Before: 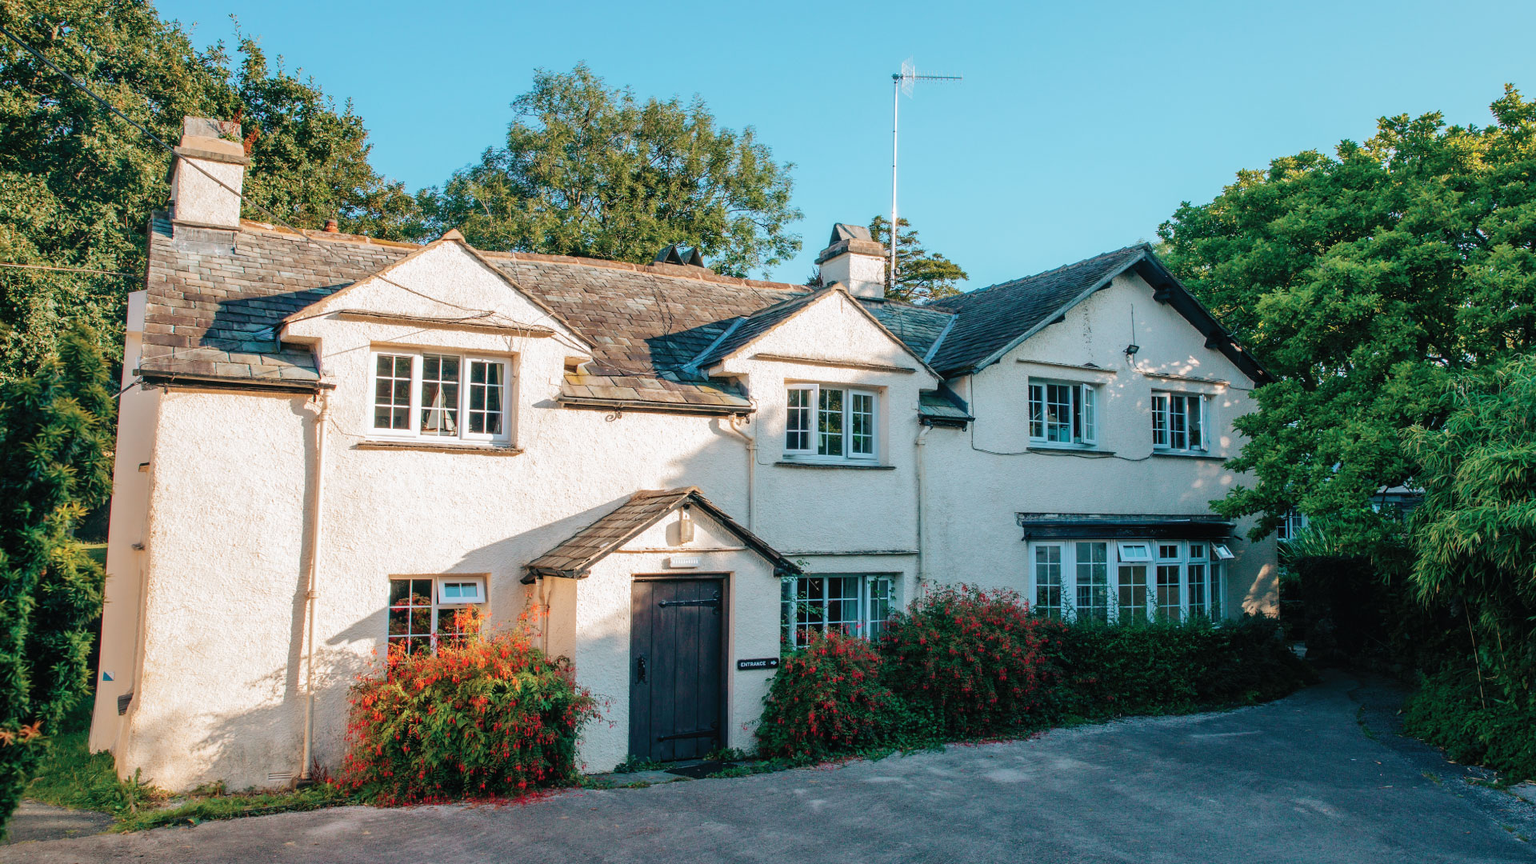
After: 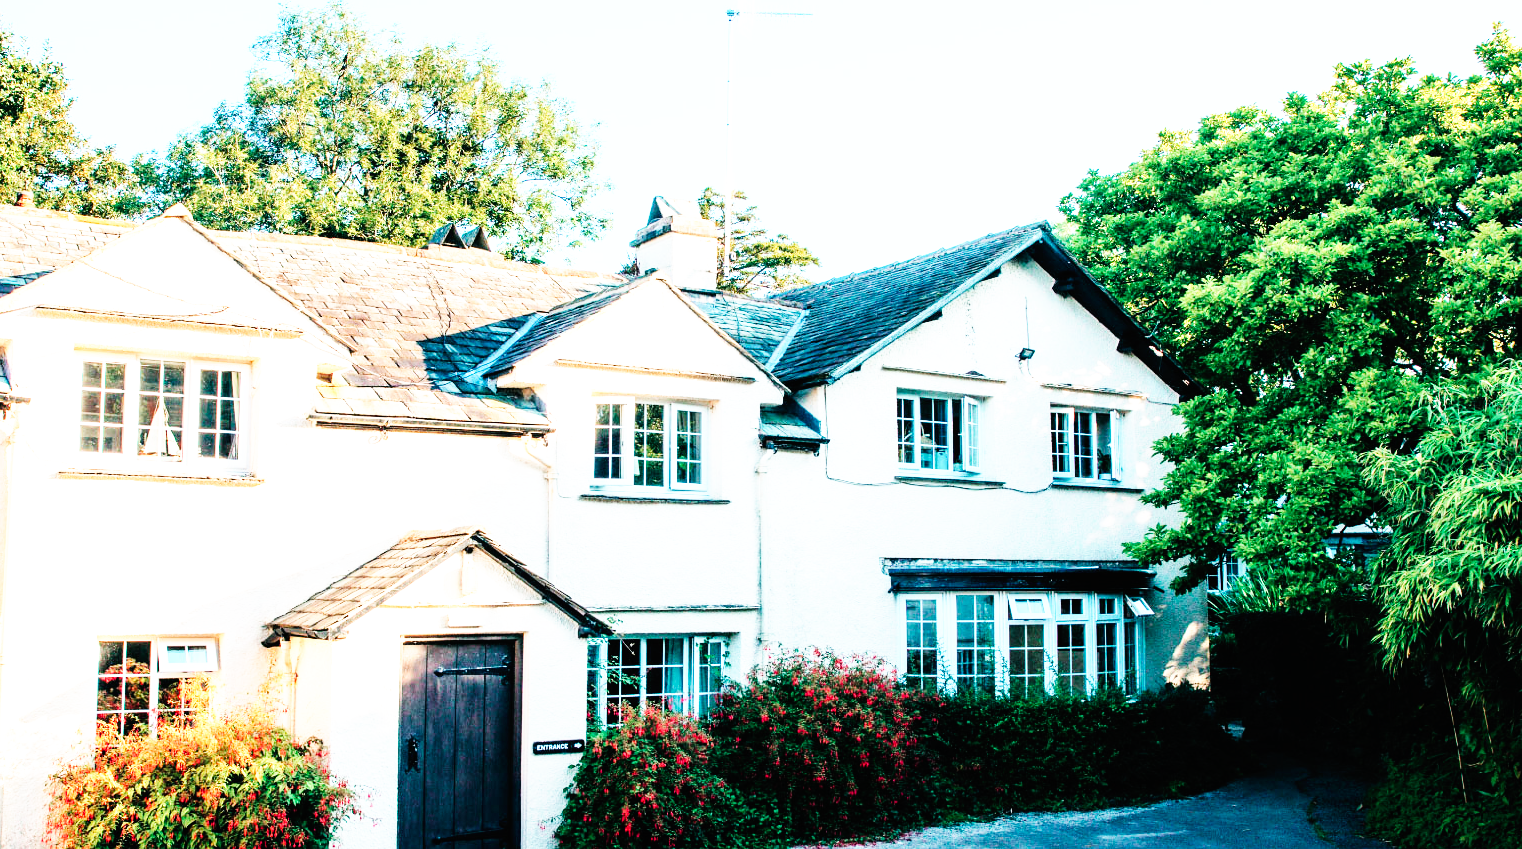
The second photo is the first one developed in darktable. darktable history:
tone equalizer: -8 EV -1.08 EV, -7 EV -1.04 EV, -6 EV -0.892 EV, -5 EV -0.588 EV, -3 EV 0.605 EV, -2 EV 0.861 EV, -1 EV 1 EV, +0 EV 1.06 EV
crop and rotate: left 20.269%, top 7.742%, right 0.44%, bottom 13.591%
base curve: curves: ch0 [(0, 0) (0.007, 0.004) (0.027, 0.03) (0.046, 0.07) (0.207, 0.54) (0.442, 0.872) (0.673, 0.972) (1, 1)], preserve colors none
